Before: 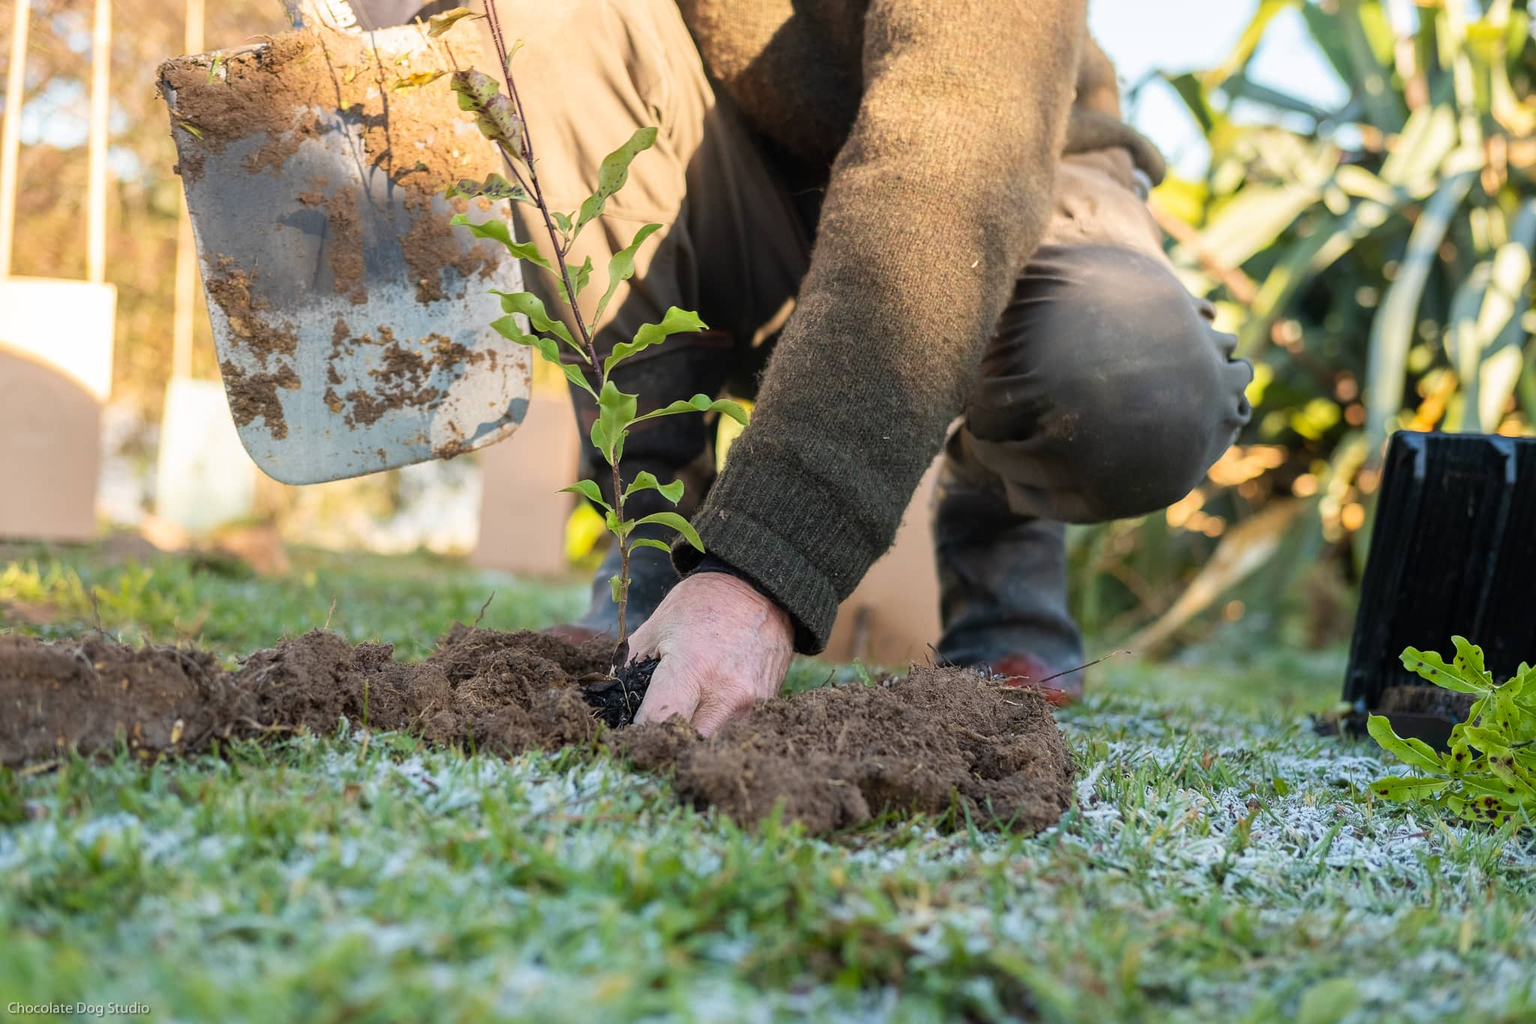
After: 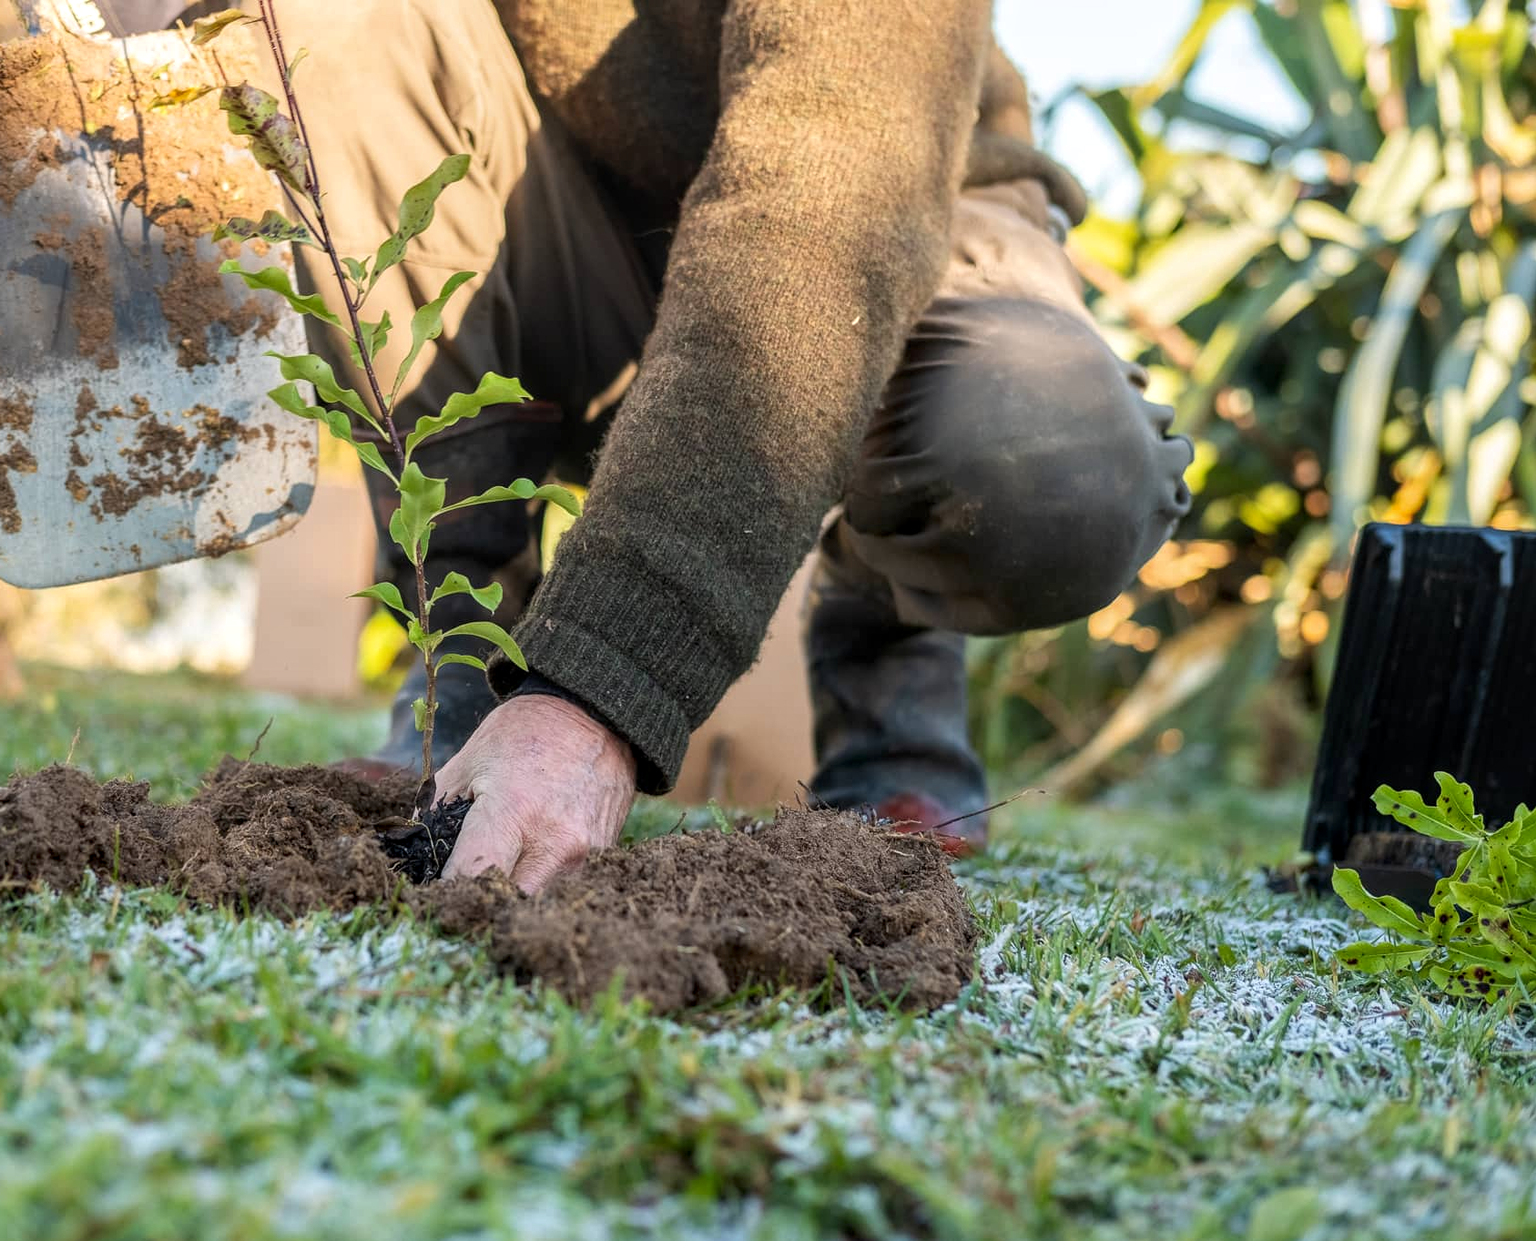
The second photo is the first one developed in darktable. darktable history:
crop: left 17.582%, bottom 0.031%
local contrast: on, module defaults
